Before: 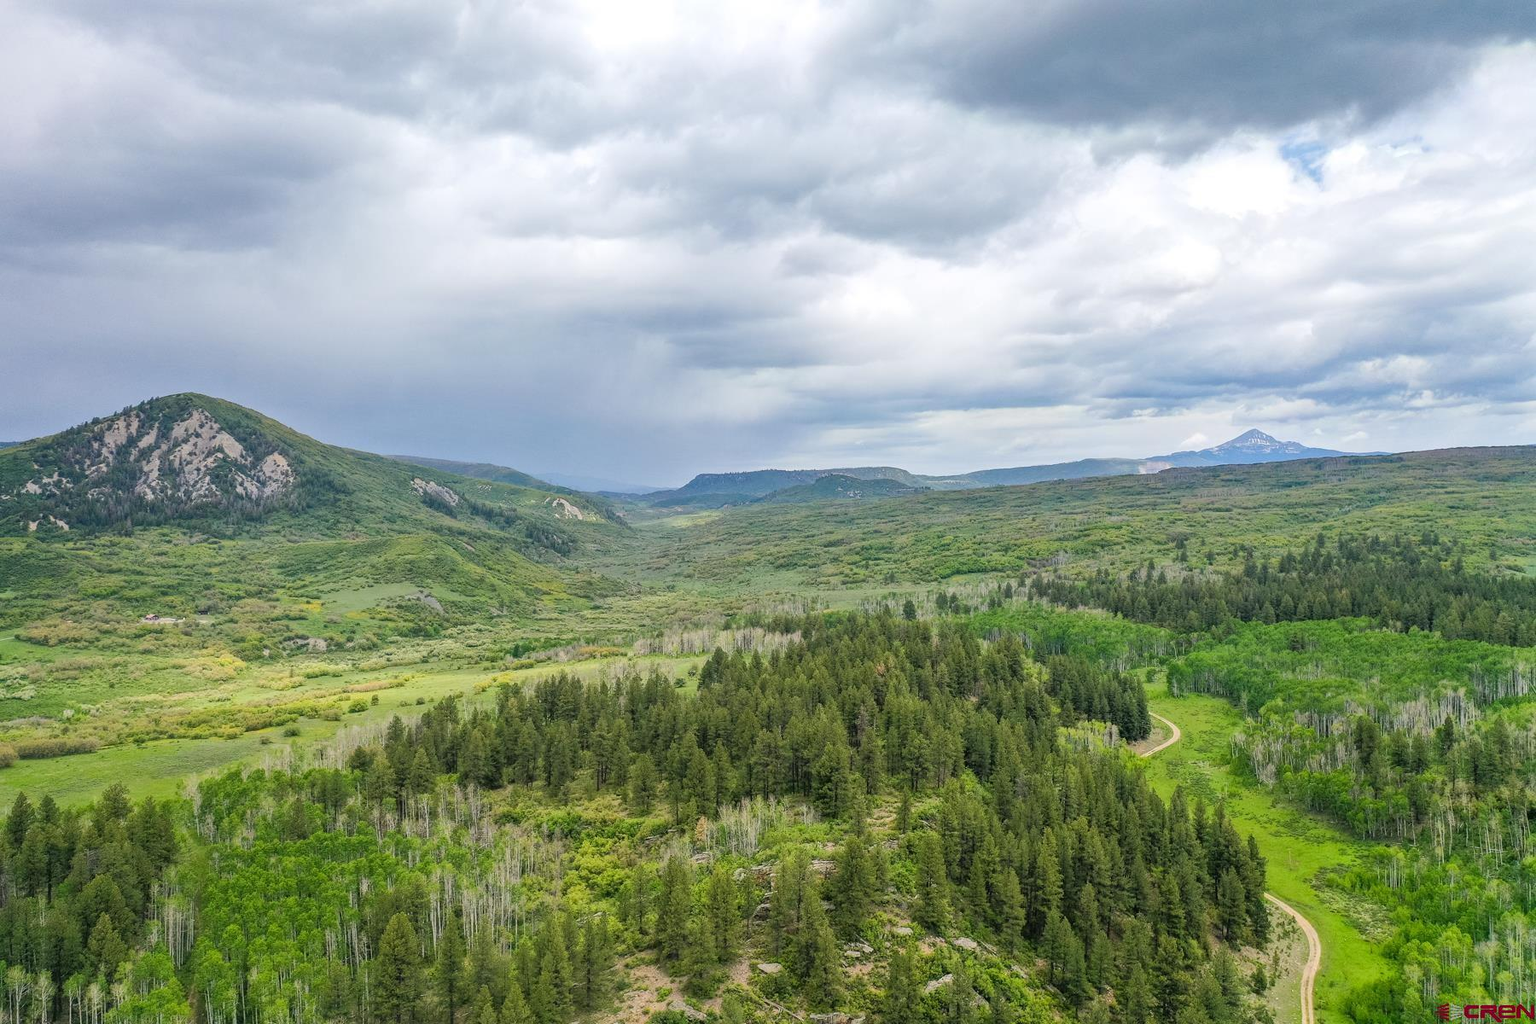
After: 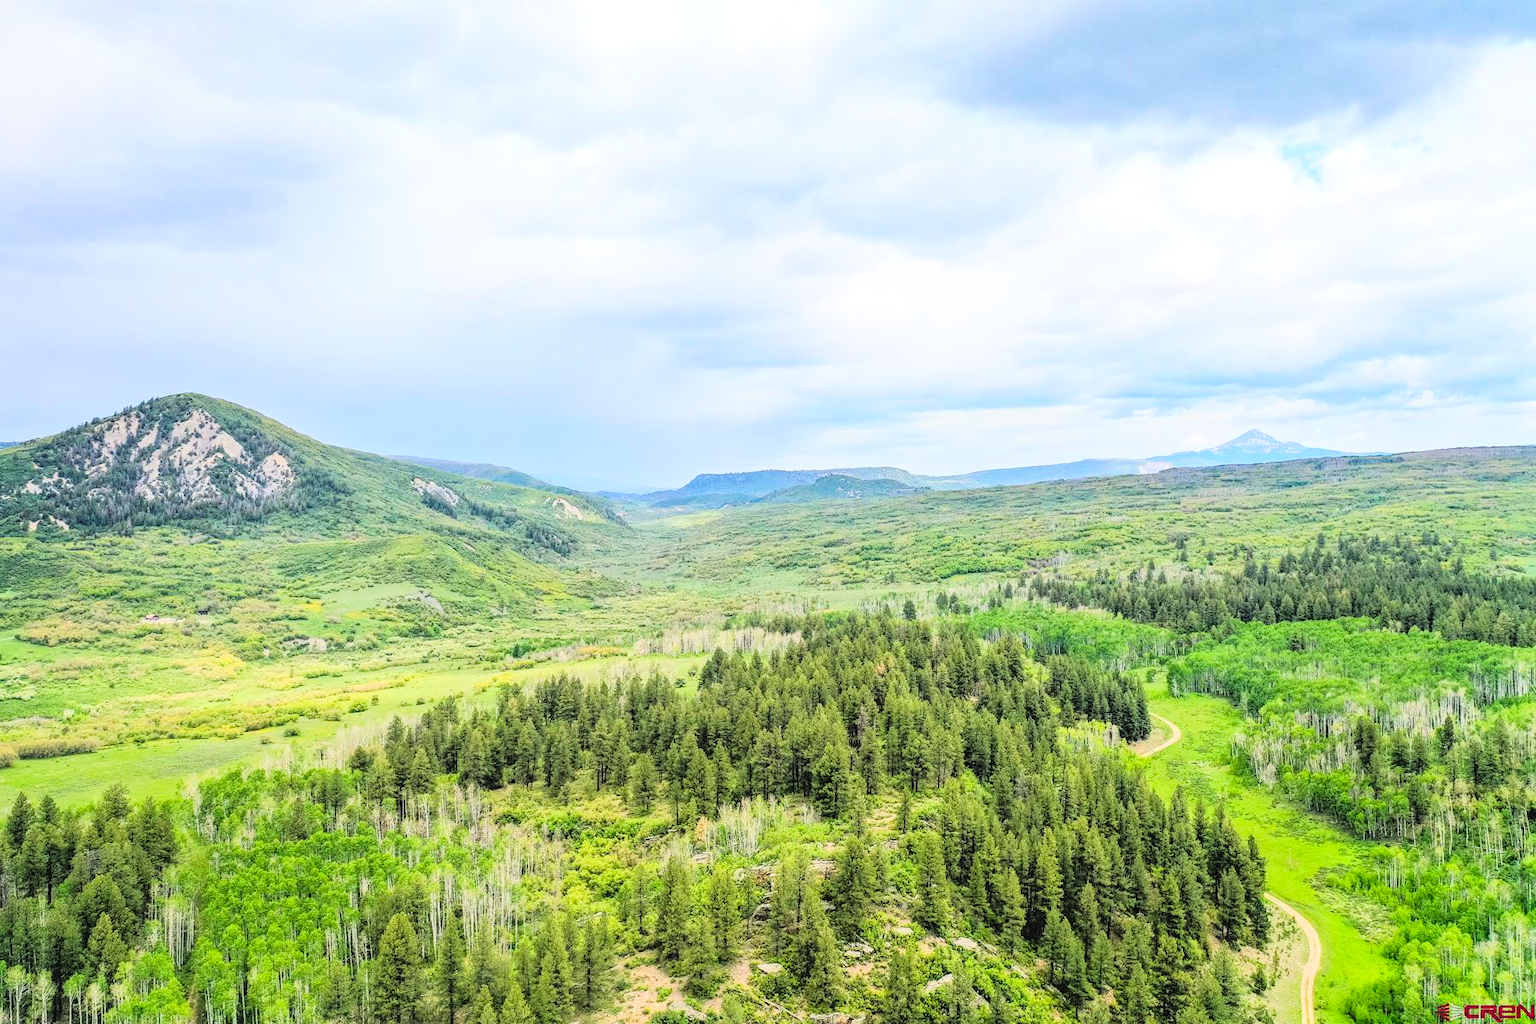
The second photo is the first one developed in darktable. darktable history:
tone curve: curves: ch0 [(0, 0) (0.004, 0) (0.133, 0.071) (0.325, 0.456) (0.832, 0.957) (1, 1)], color space Lab, linked channels, preserve colors none
local contrast: detail 109%
